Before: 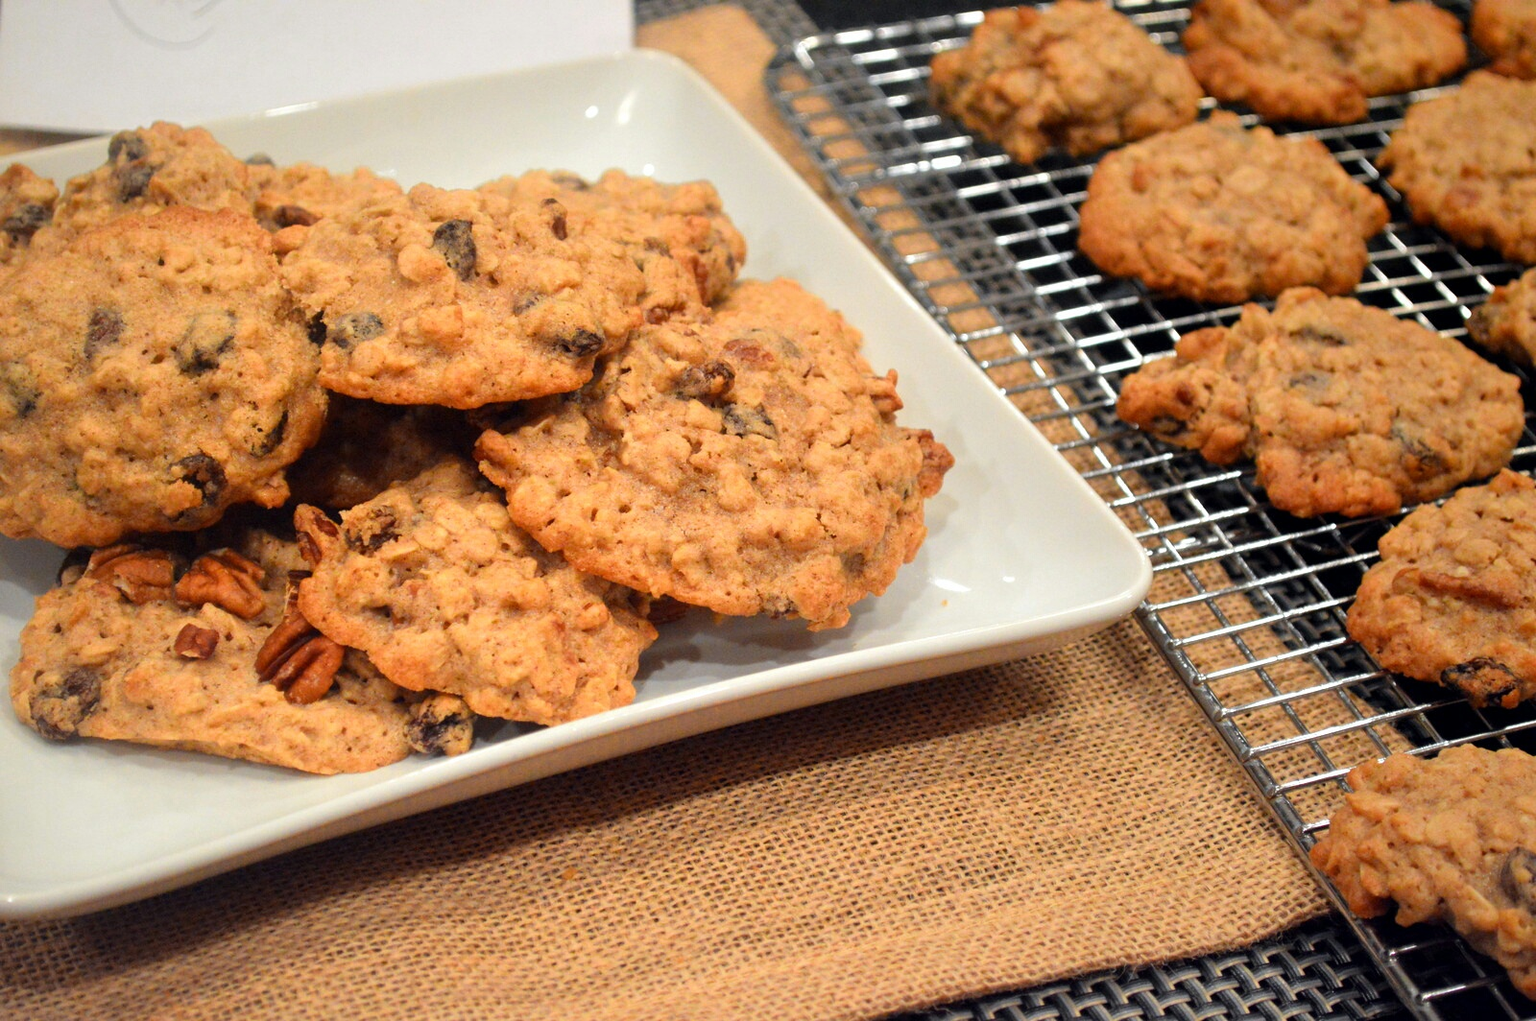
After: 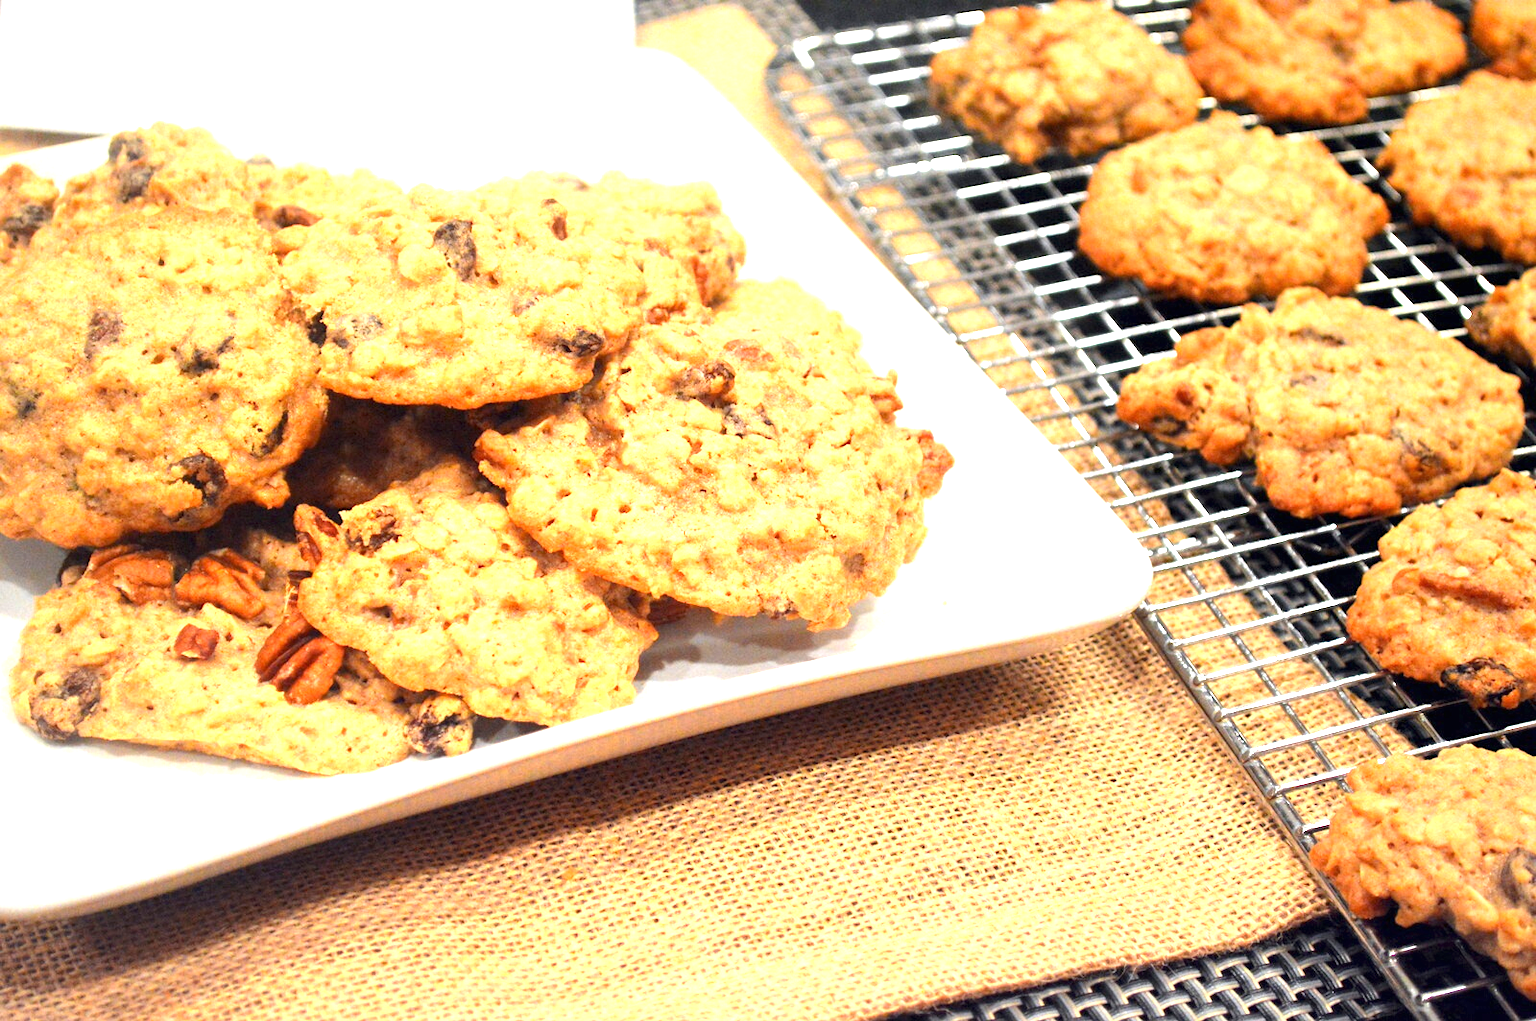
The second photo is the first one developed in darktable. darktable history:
exposure: black level correction 0, exposure 1.514 EV, compensate exposure bias true, compensate highlight preservation false
